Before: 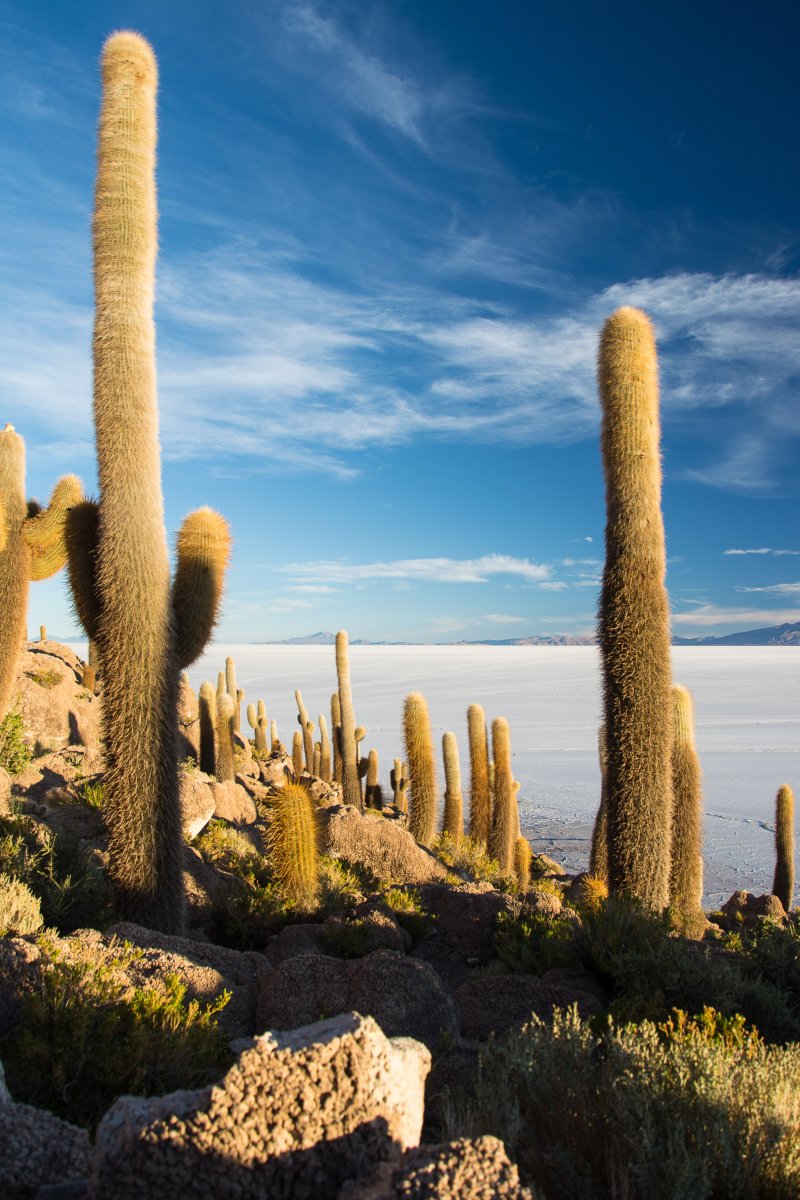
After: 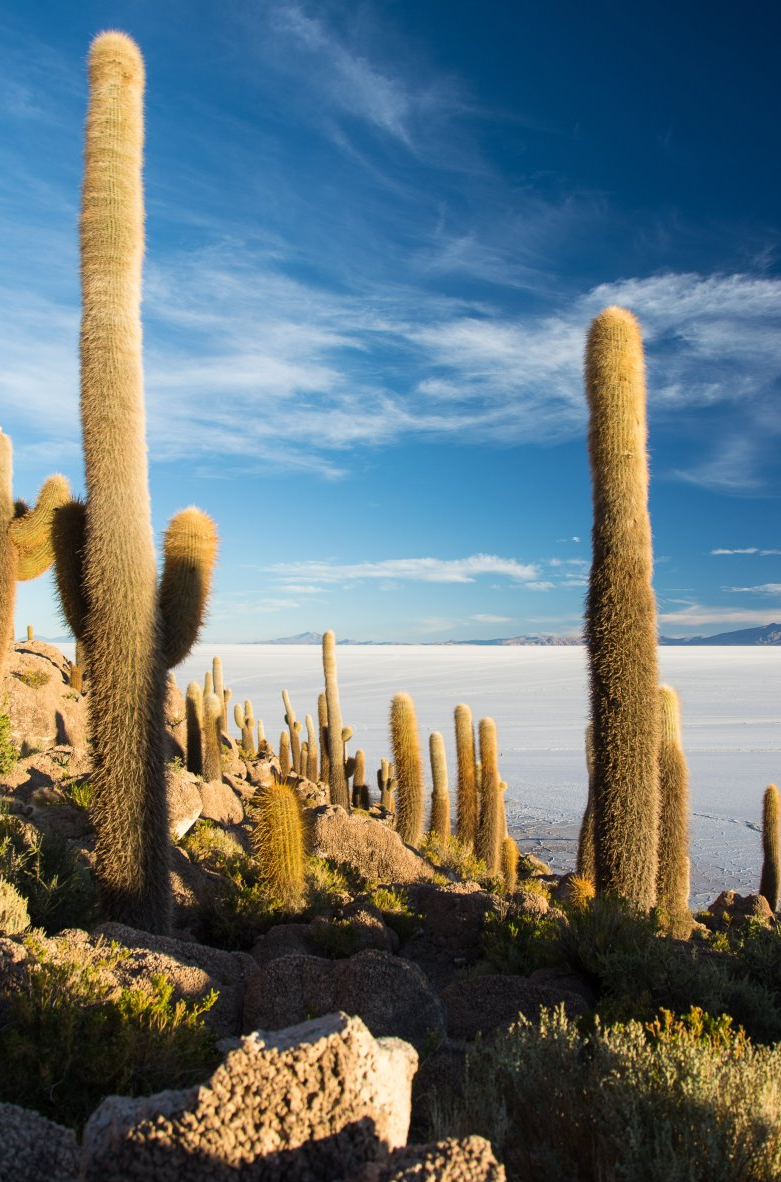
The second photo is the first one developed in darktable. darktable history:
crop and rotate: left 1.683%, right 0.598%, bottom 1.474%
